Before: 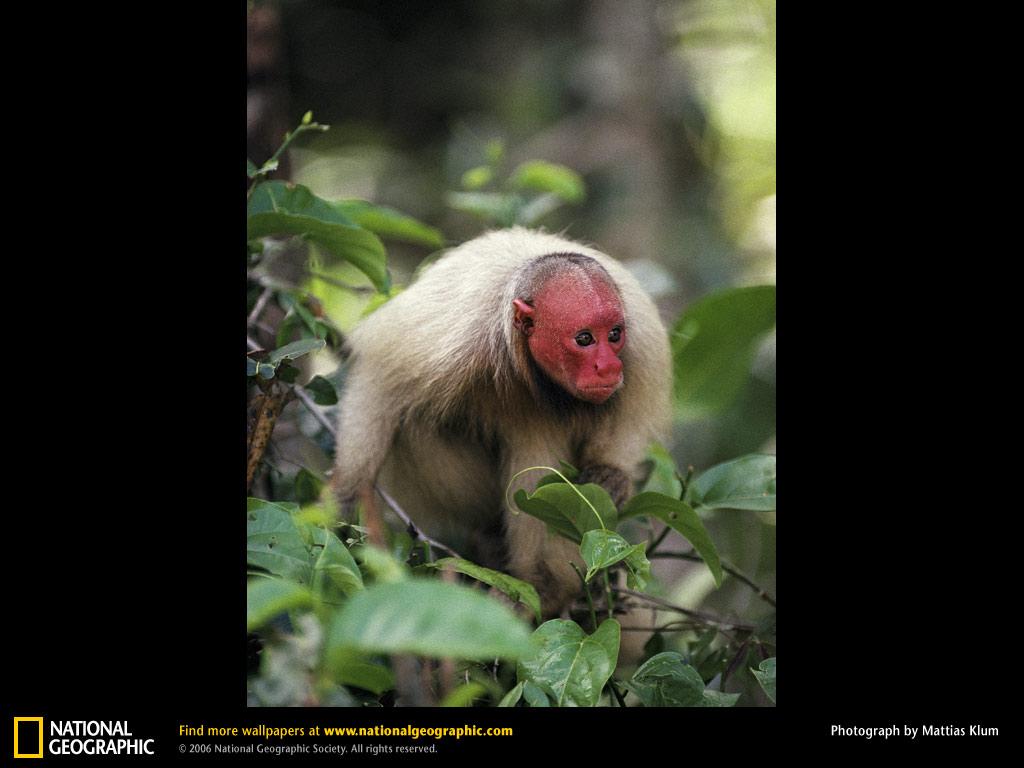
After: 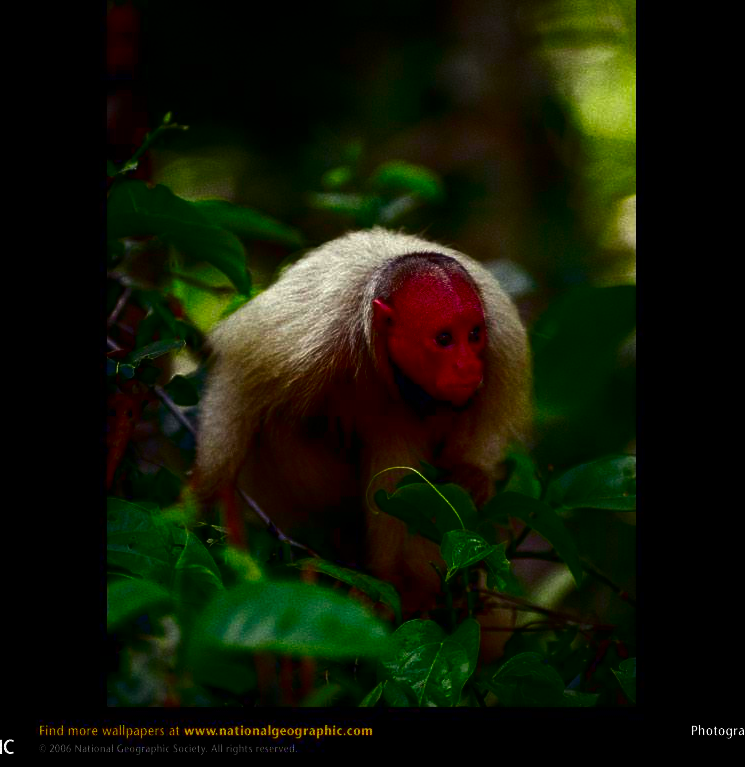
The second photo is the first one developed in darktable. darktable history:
contrast brightness saturation: brightness -0.987, saturation 0.982
crop: left 13.73%, right 13.48%
